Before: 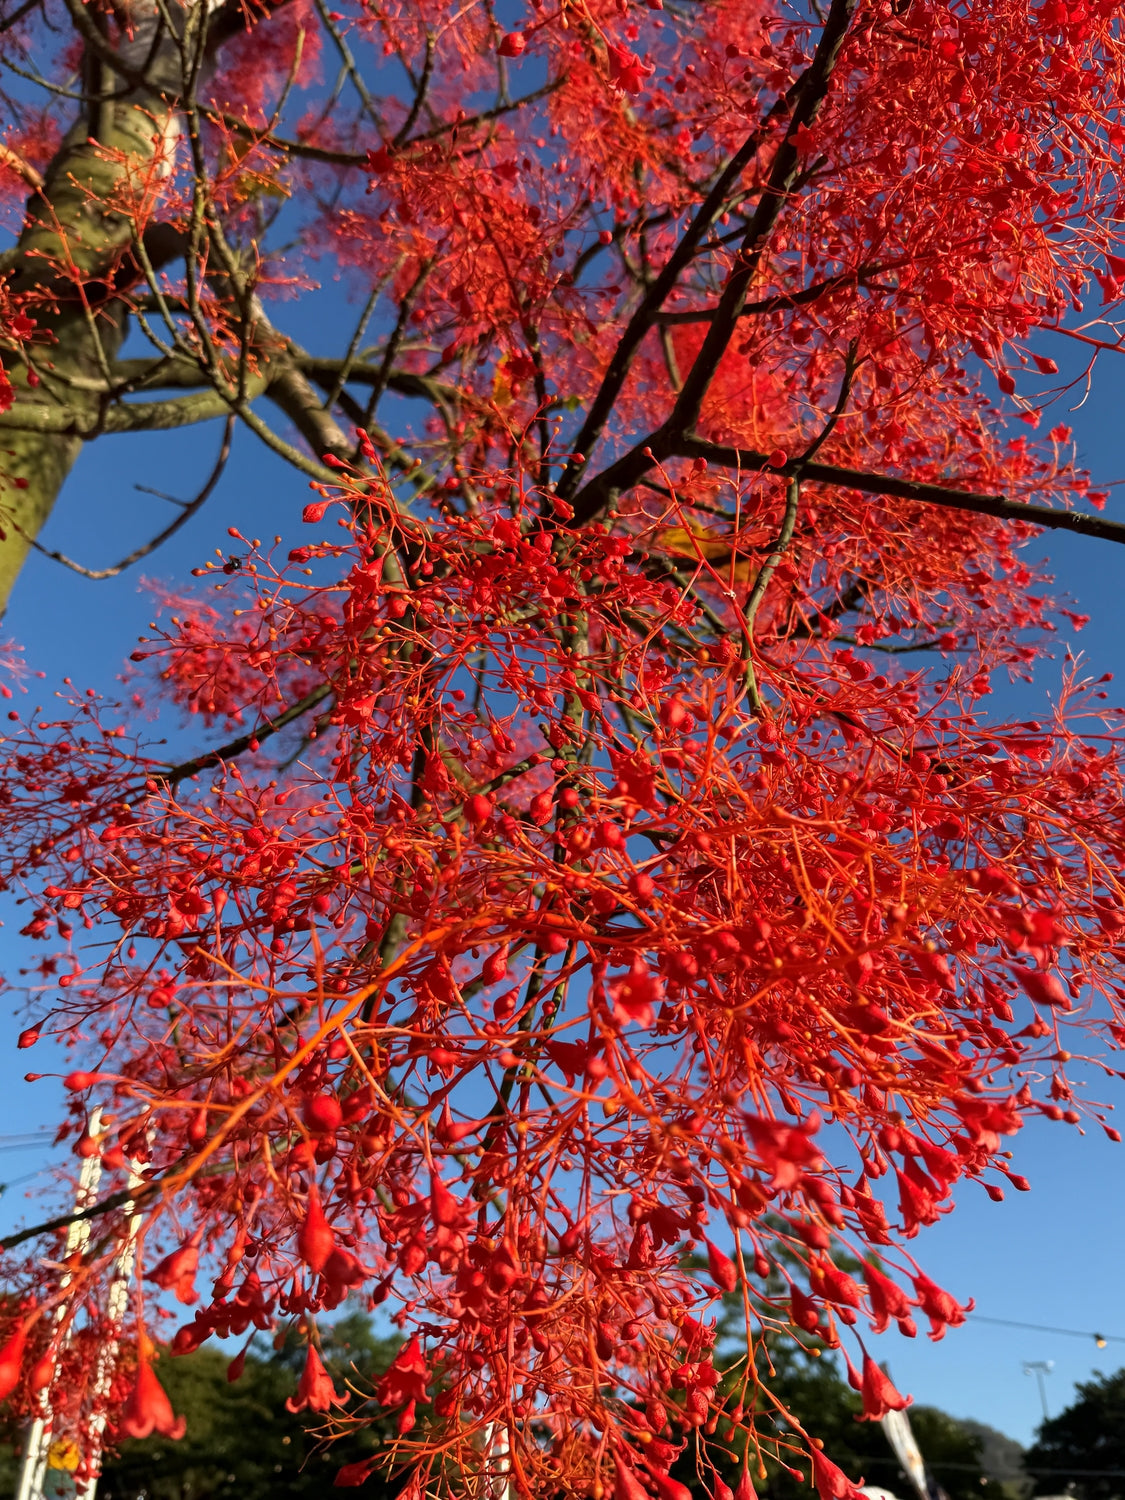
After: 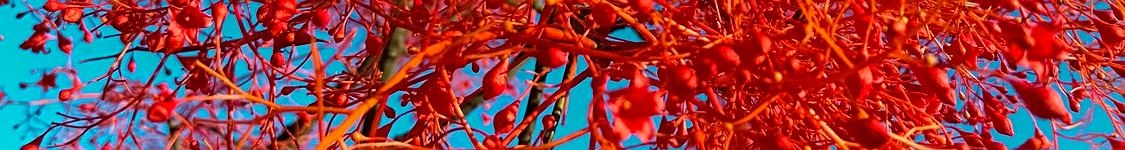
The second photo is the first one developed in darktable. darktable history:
crop and rotate: top 59.084%, bottom 30.916%
sharpen: on, module defaults
color zones: curves: ch0 [(0.254, 0.492) (0.724, 0.62)]; ch1 [(0.25, 0.528) (0.719, 0.796)]; ch2 [(0, 0.472) (0.25, 0.5) (0.73, 0.184)]
